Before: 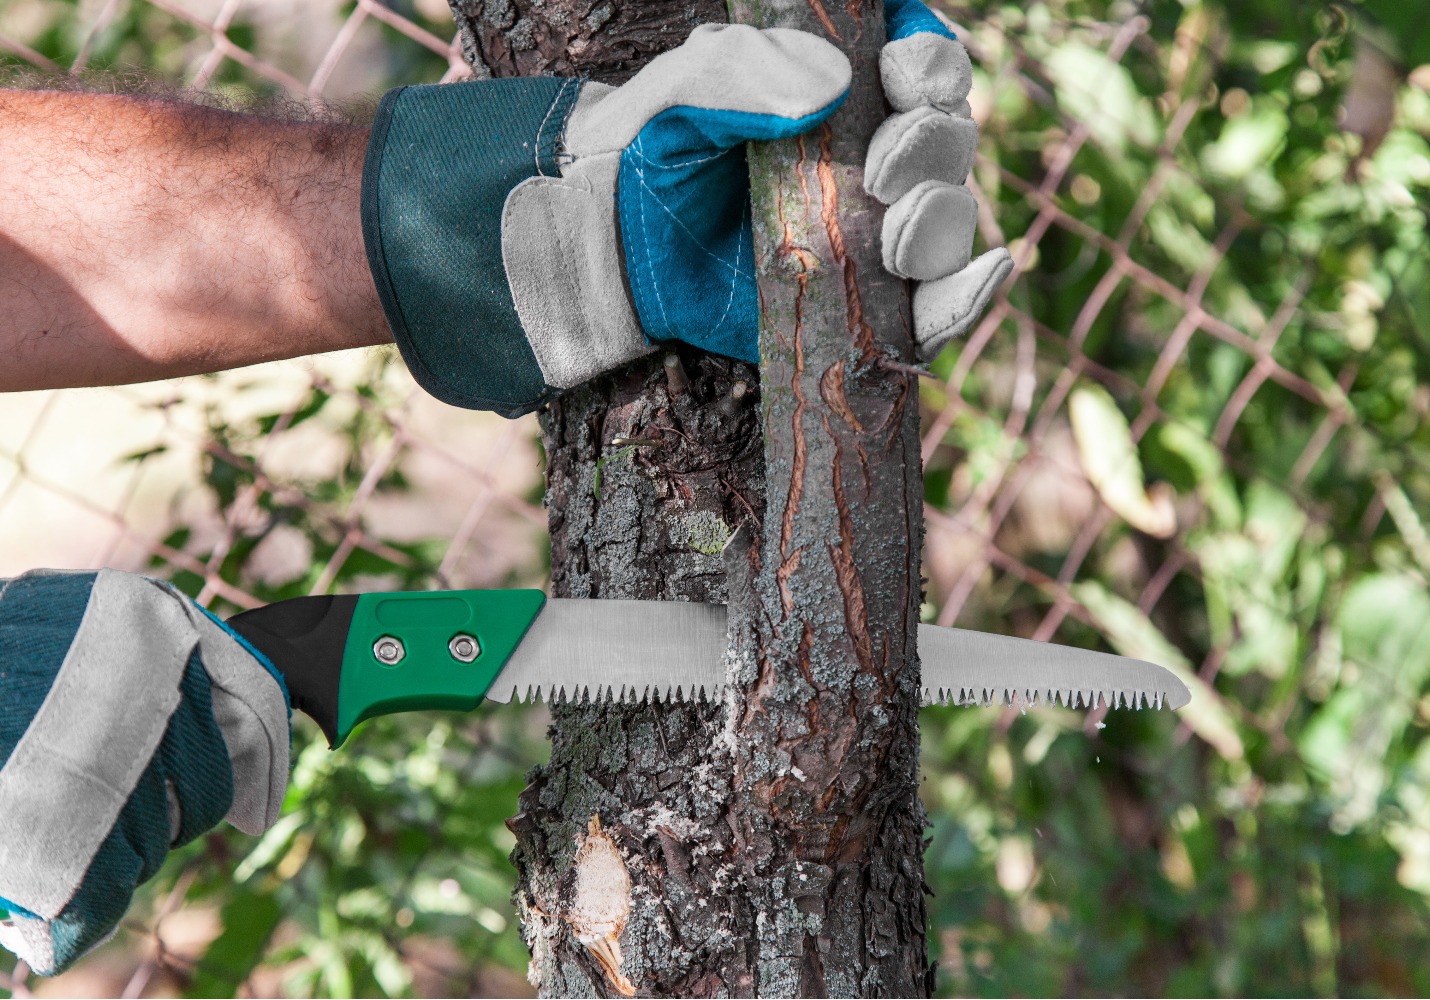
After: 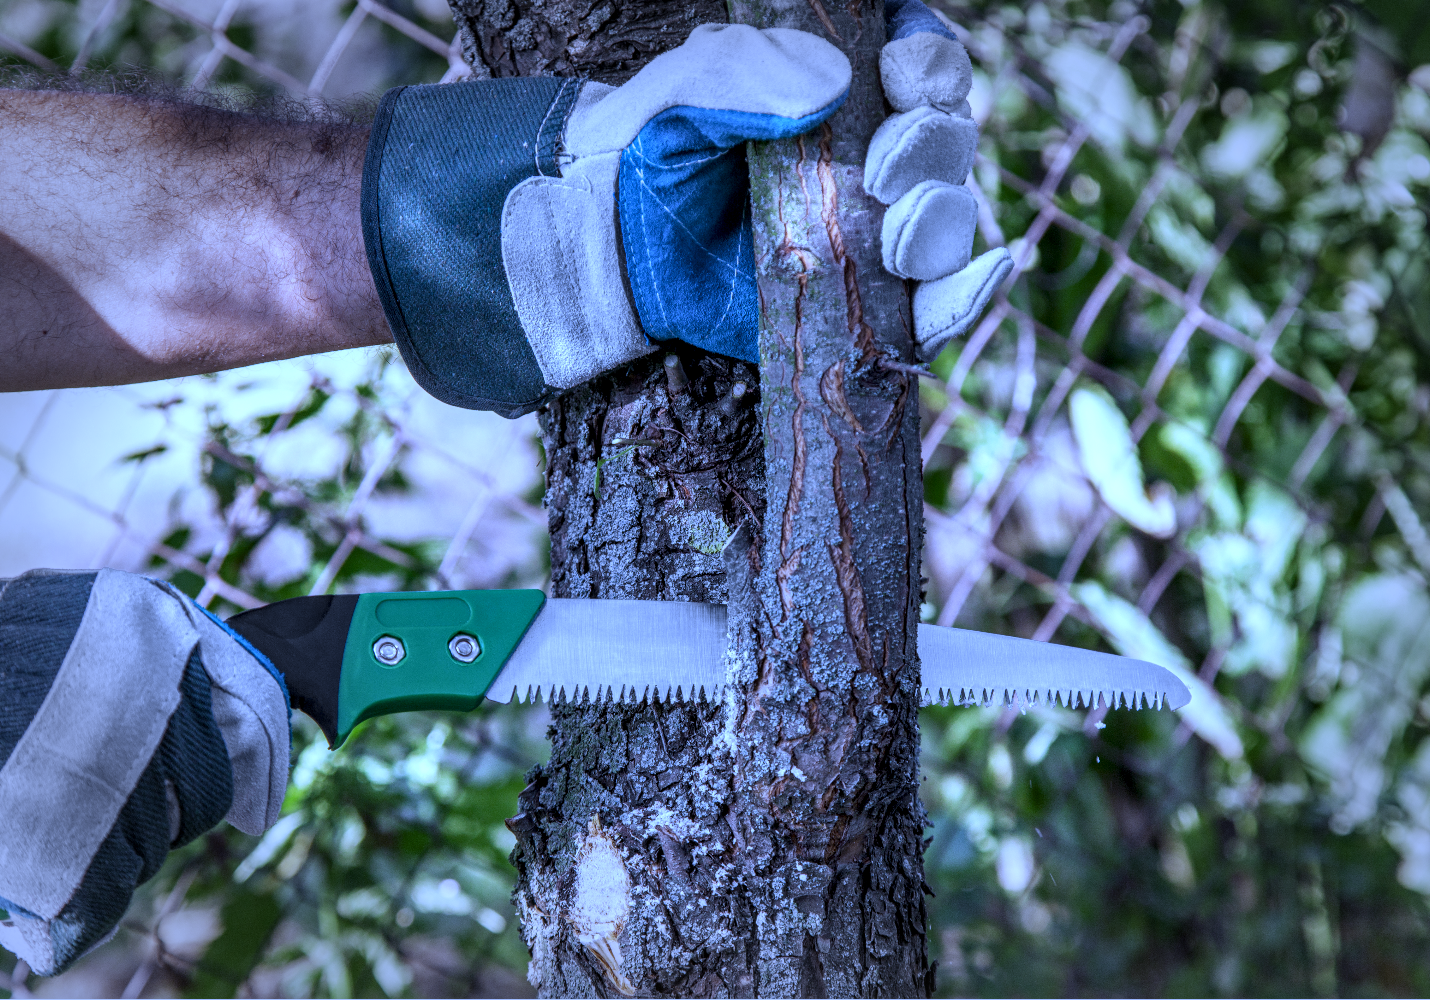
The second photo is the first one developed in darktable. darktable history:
vignetting: fall-off start 66.7%, fall-off radius 39.74%, brightness -0.576, saturation -0.258, automatic ratio true, width/height ratio 0.671, dithering 16-bit output
white balance: red 0.766, blue 1.537
local contrast: highlights 61%, detail 143%, midtone range 0.428
